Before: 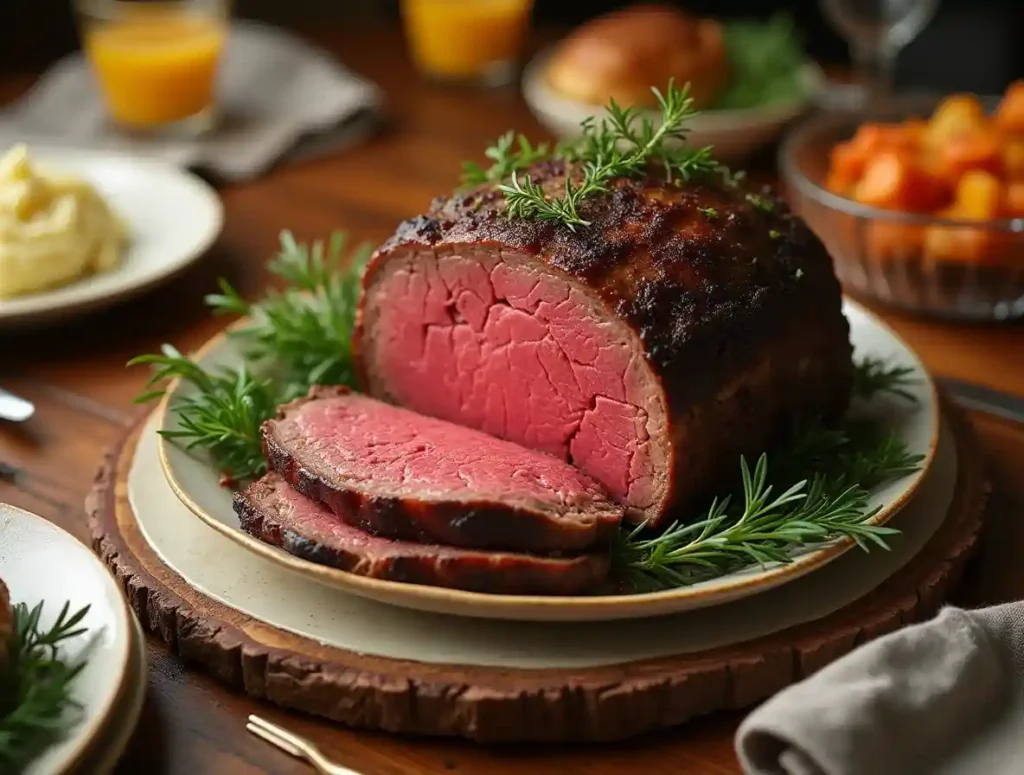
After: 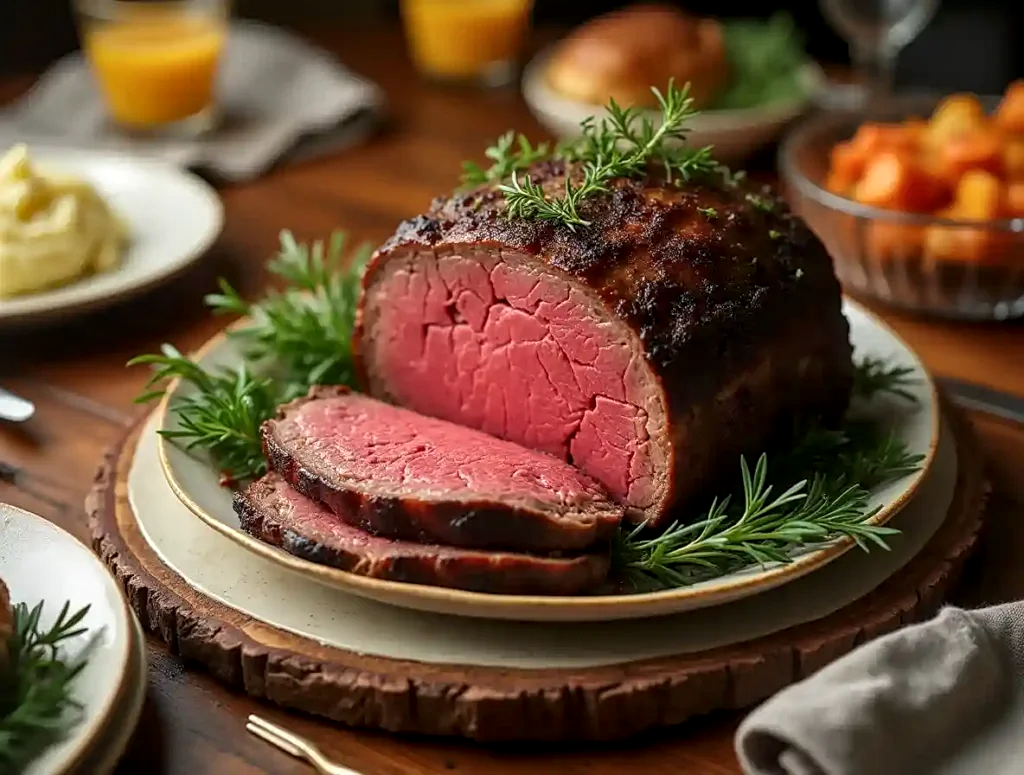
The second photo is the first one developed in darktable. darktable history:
local contrast: detail 130%
sharpen: amount 0.208
